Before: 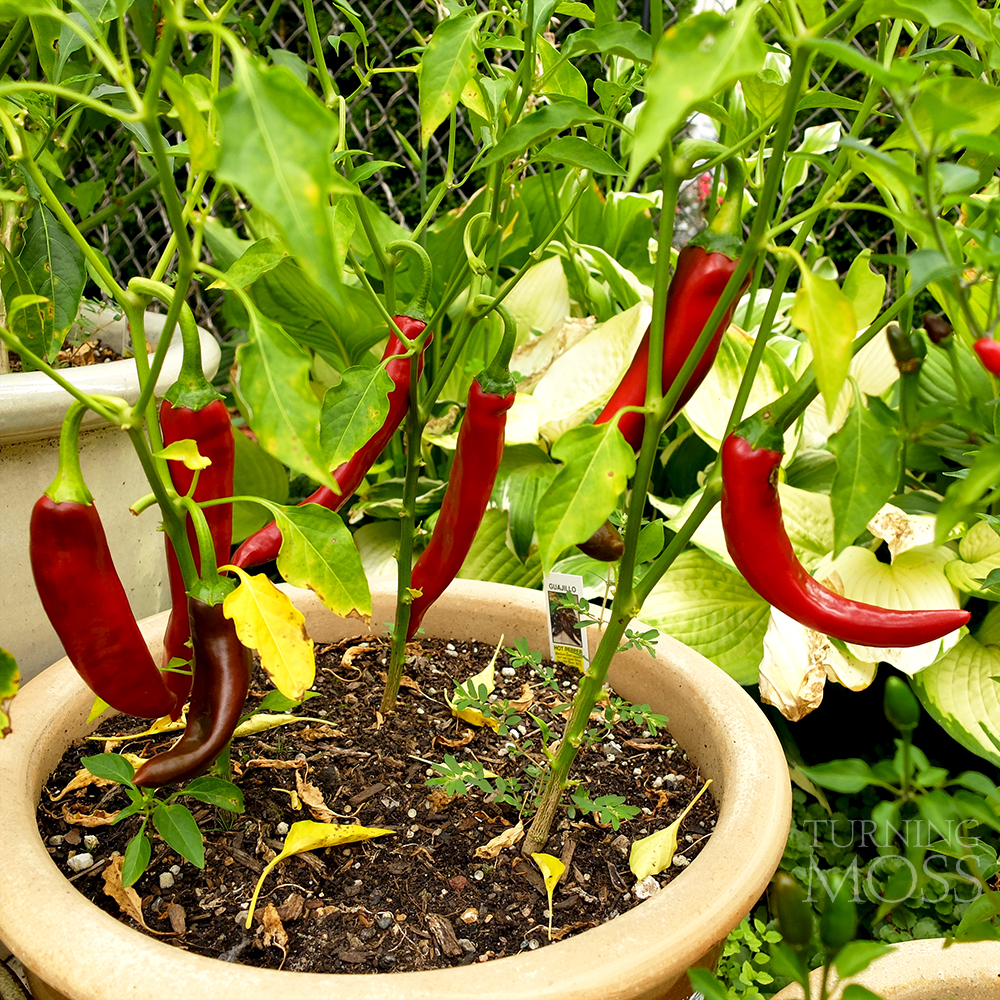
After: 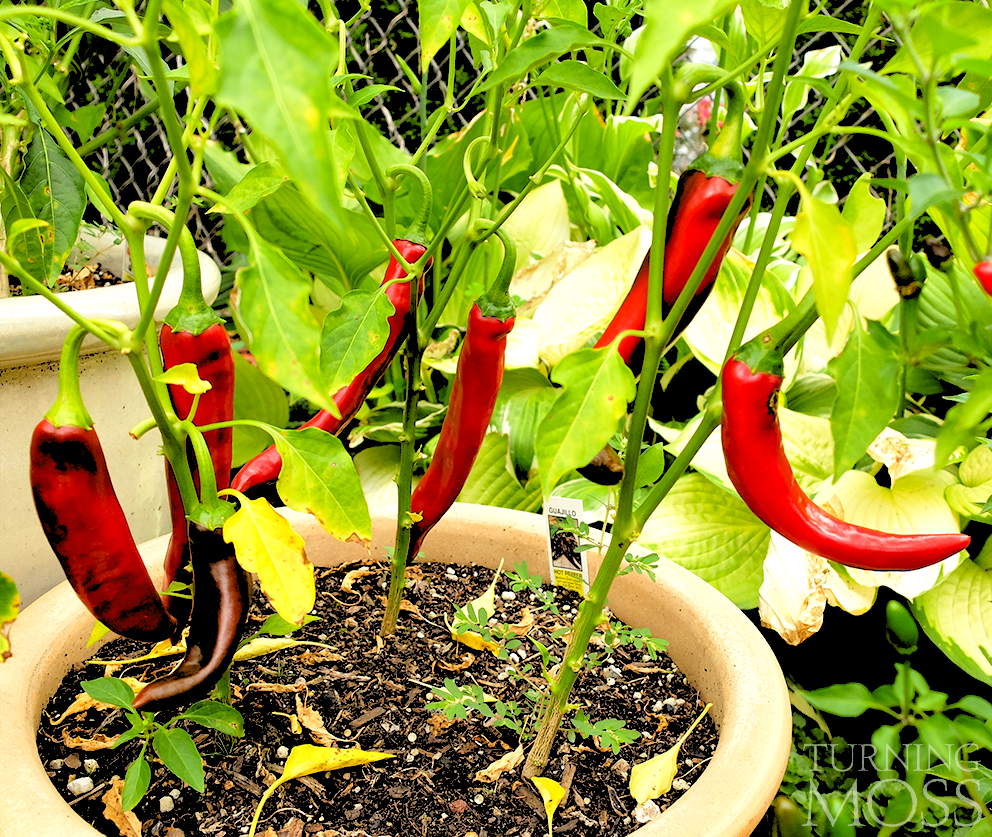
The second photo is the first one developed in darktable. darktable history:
crop: top 7.625%, bottom 8.027%
rgb levels: levels [[0.027, 0.429, 0.996], [0, 0.5, 1], [0, 0.5, 1]]
levels: levels [0.073, 0.497, 0.972]
